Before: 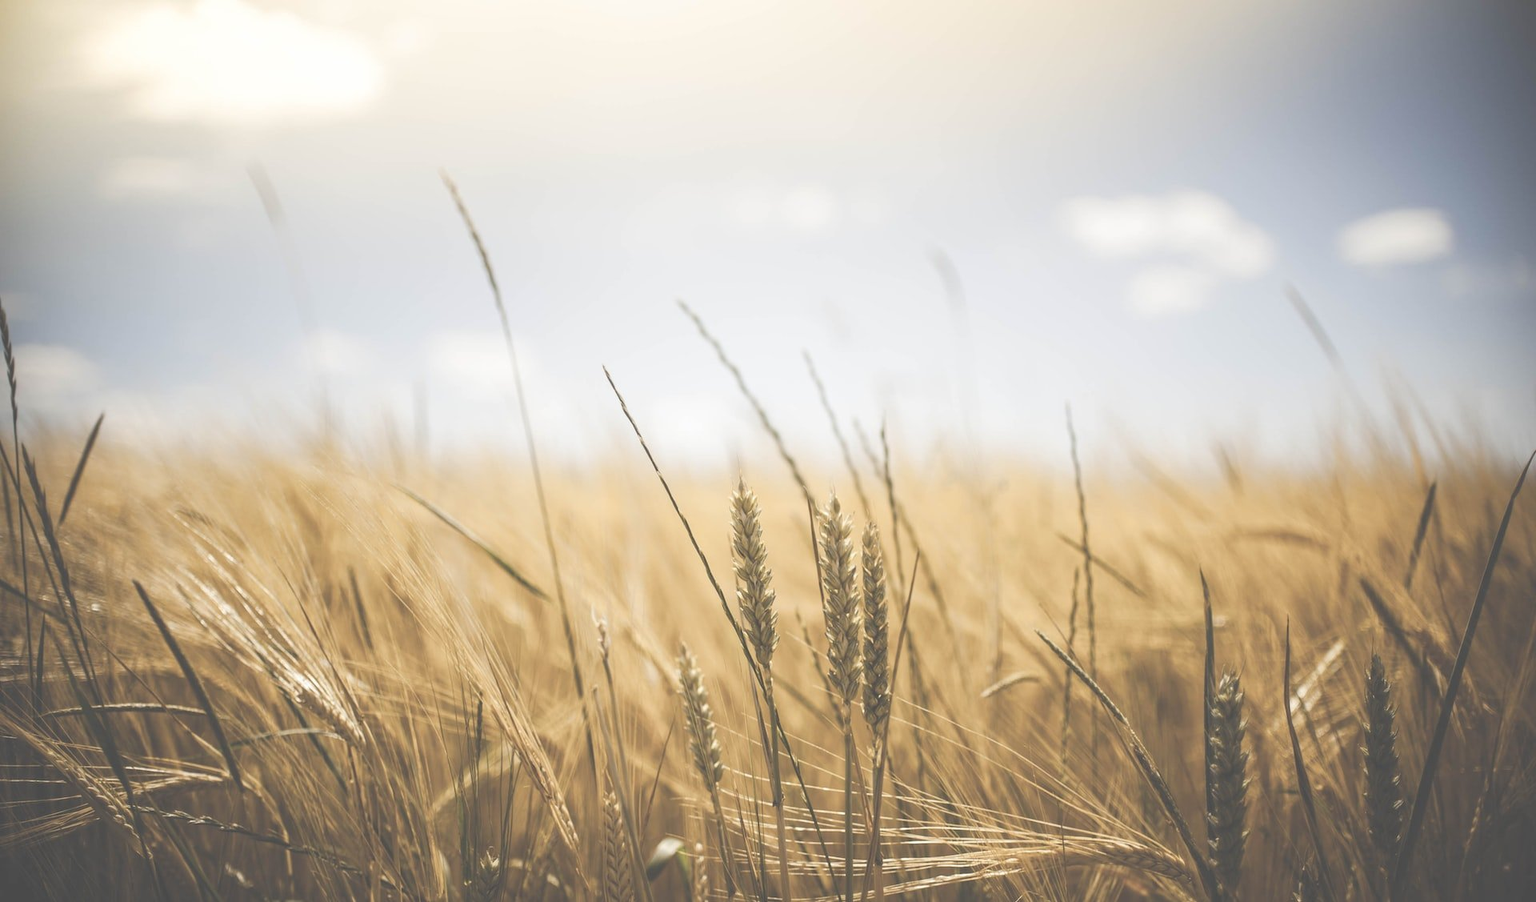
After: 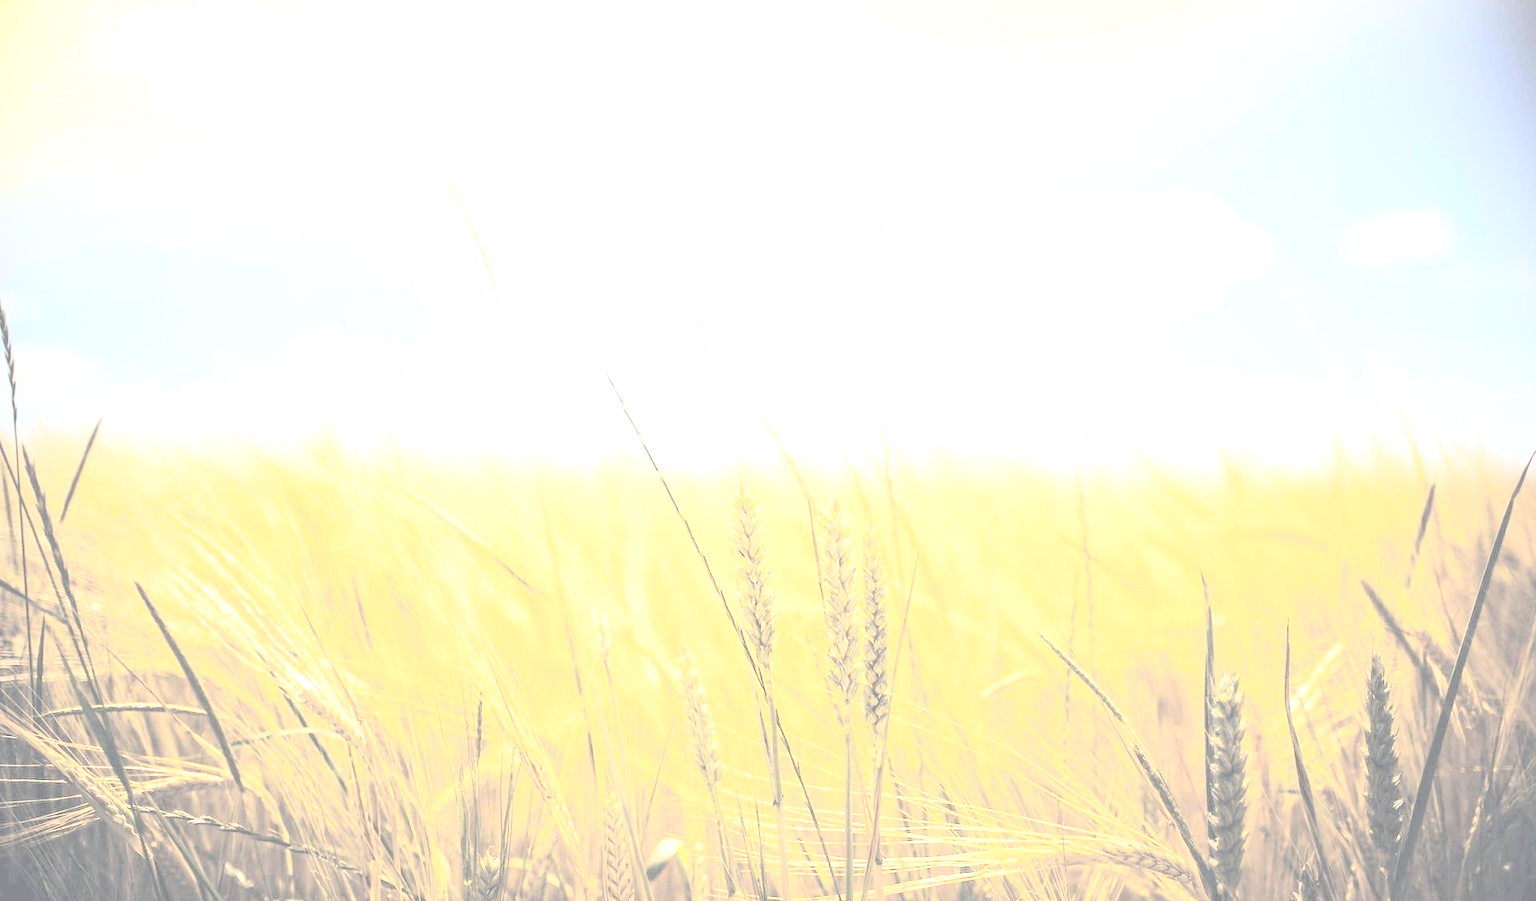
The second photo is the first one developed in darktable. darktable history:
exposure: black level correction 0, exposure 1.2 EV, compensate exposure bias true, compensate highlight preservation false
contrast brightness saturation: contrast 0.62, brightness 0.34, saturation 0.14
white balance: red 0.98, blue 1.034
